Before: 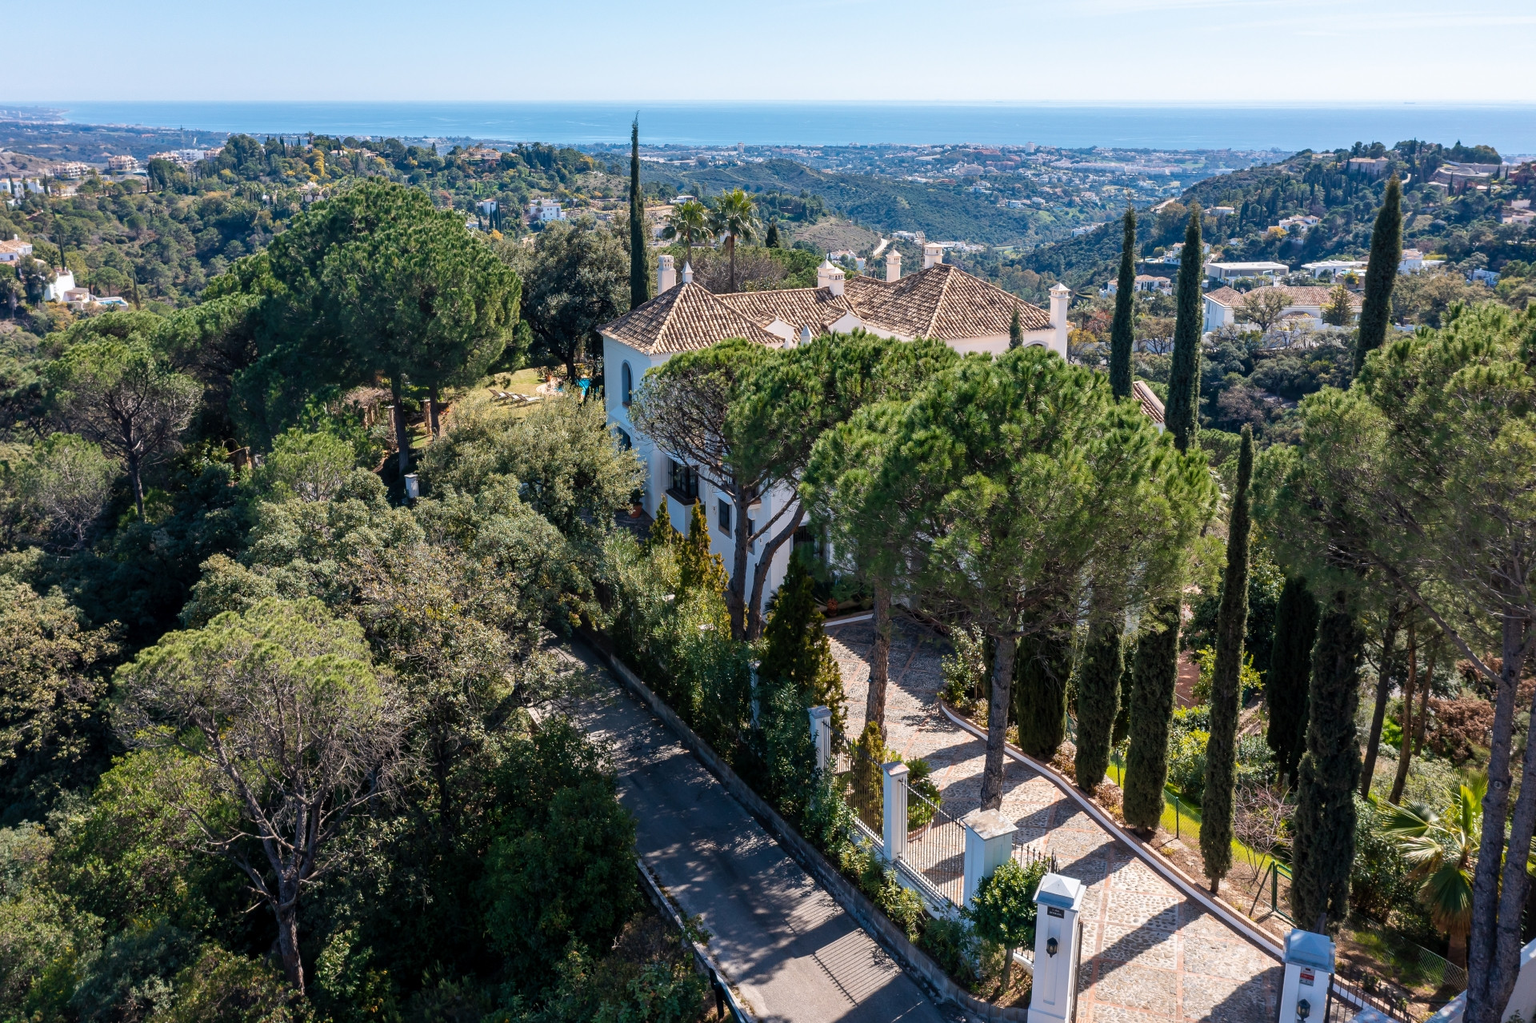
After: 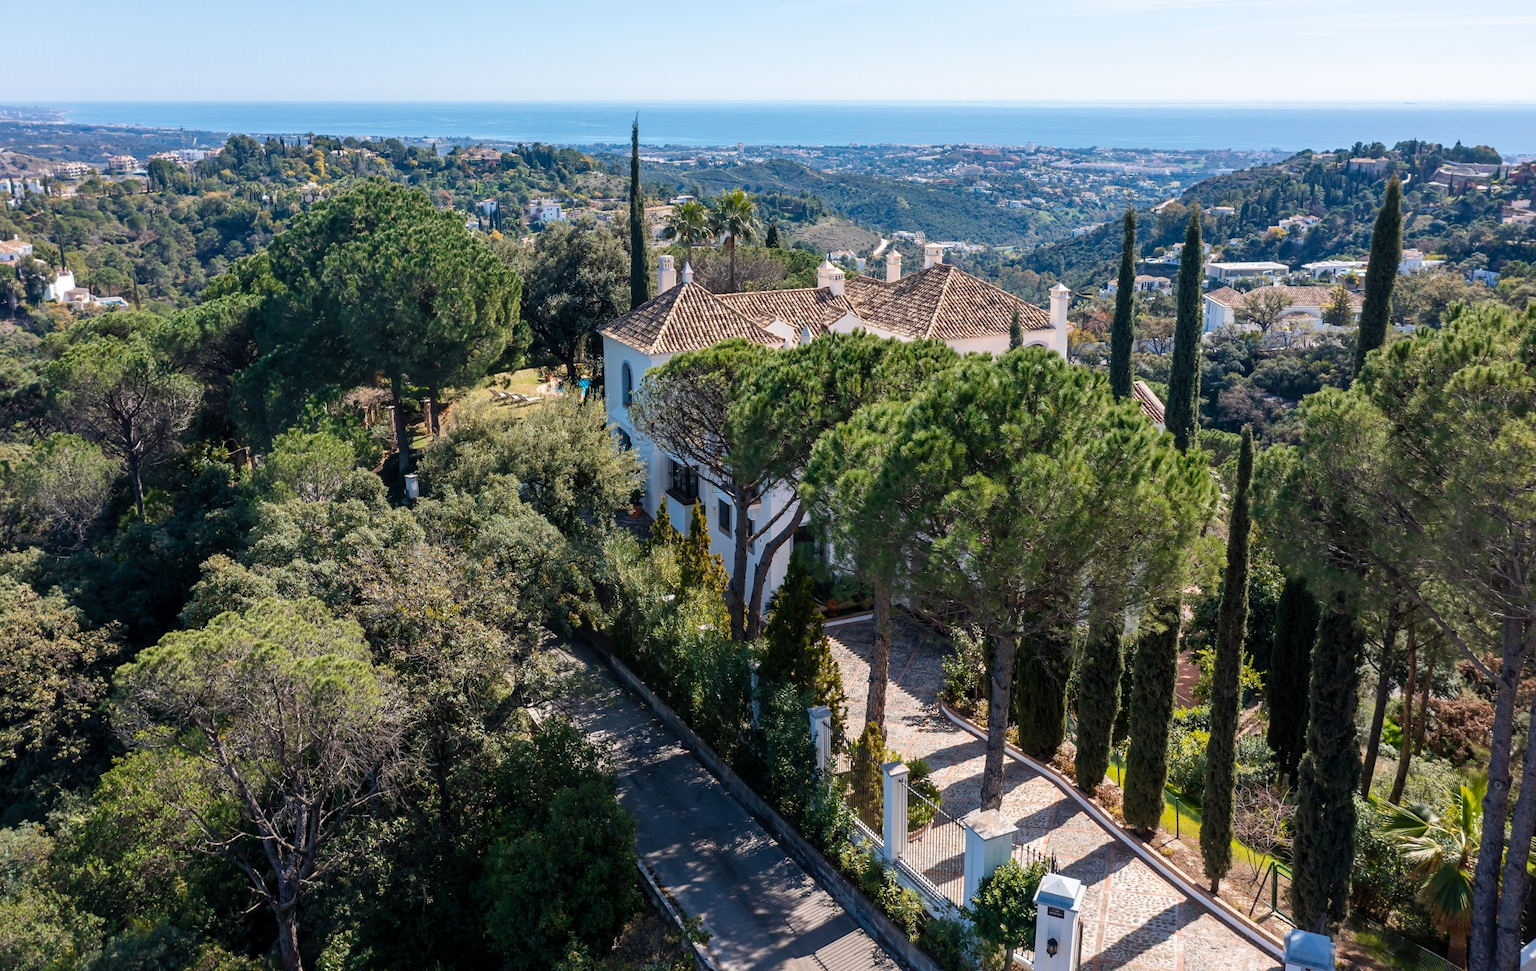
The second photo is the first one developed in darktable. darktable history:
crop and rotate: top 0.002%, bottom 5.016%
